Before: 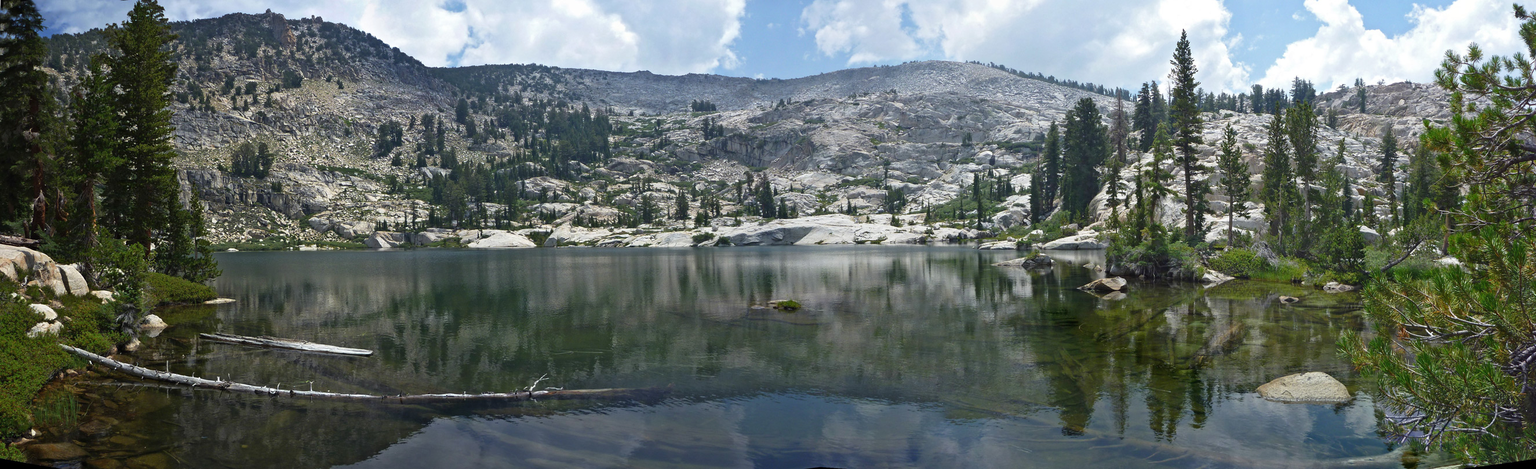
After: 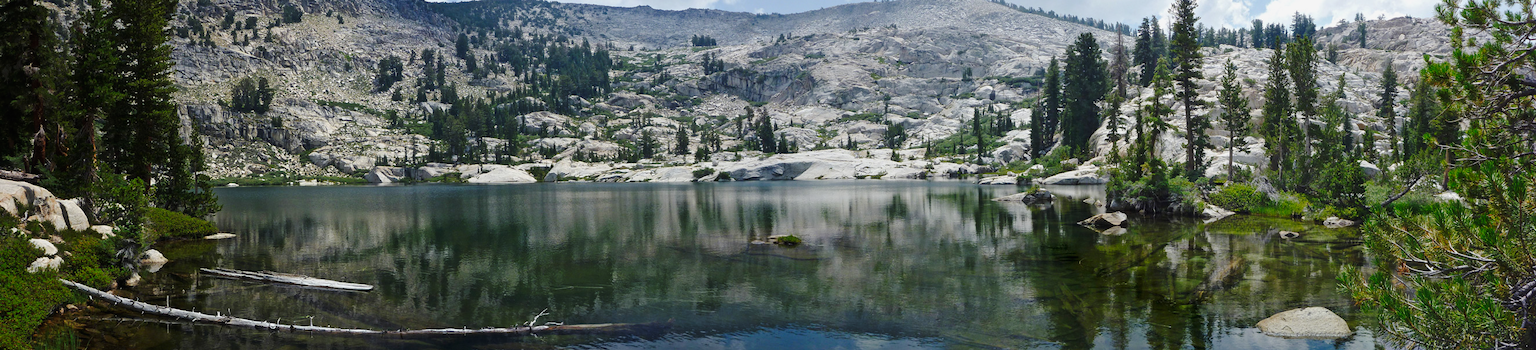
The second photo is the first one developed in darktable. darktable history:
crop: top 13.976%, bottom 11.098%
haze removal: strength -0.041, compatibility mode true, adaptive false
tone curve: curves: ch0 [(0, 0) (0.058, 0.022) (0.265, 0.208) (0.41, 0.417) (0.485, 0.524) (0.638, 0.673) (0.845, 0.828) (0.994, 0.964)]; ch1 [(0, 0) (0.136, 0.146) (0.317, 0.34) (0.382, 0.408) (0.469, 0.482) (0.498, 0.497) (0.557, 0.573) (0.644, 0.643) (0.725, 0.765) (1, 1)]; ch2 [(0, 0) (0.352, 0.403) (0.45, 0.469) (0.502, 0.504) (0.54, 0.524) (0.592, 0.566) (0.638, 0.599) (1, 1)], preserve colors none
